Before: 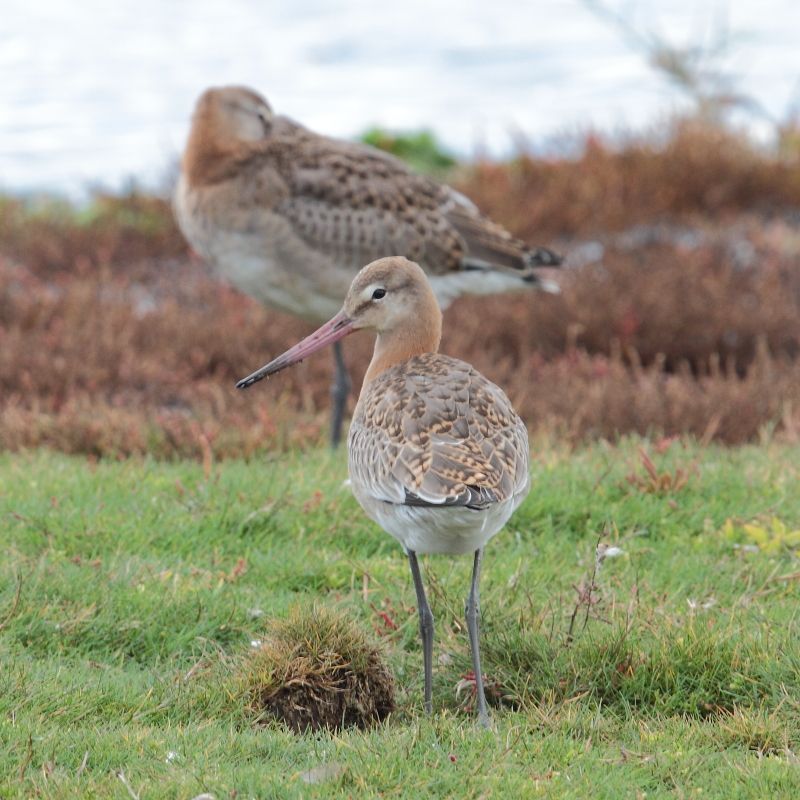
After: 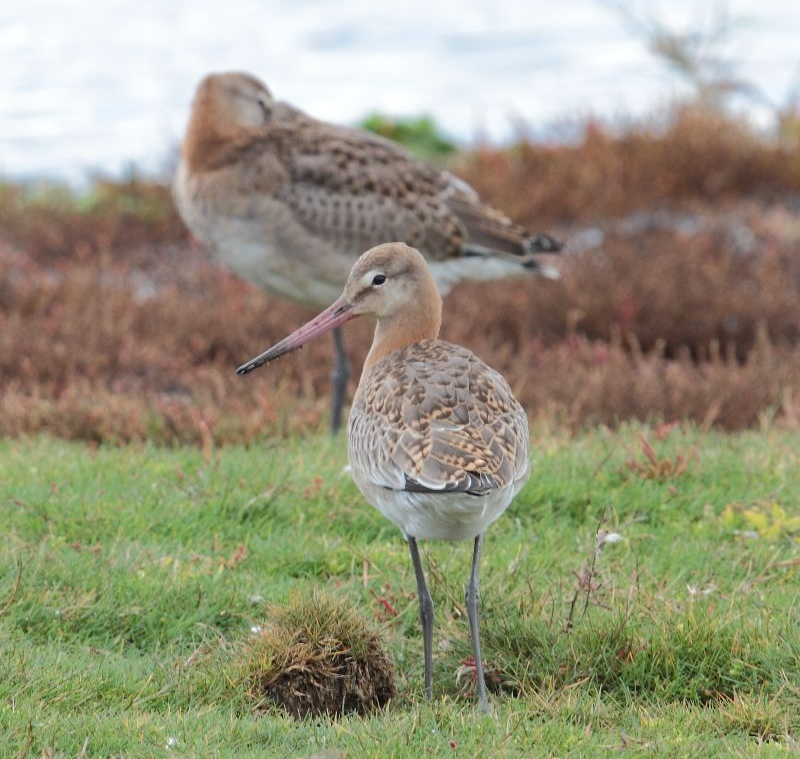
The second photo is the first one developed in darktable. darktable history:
crop and rotate: top 1.908%, bottom 3.141%
exposure: compensate highlight preservation false
